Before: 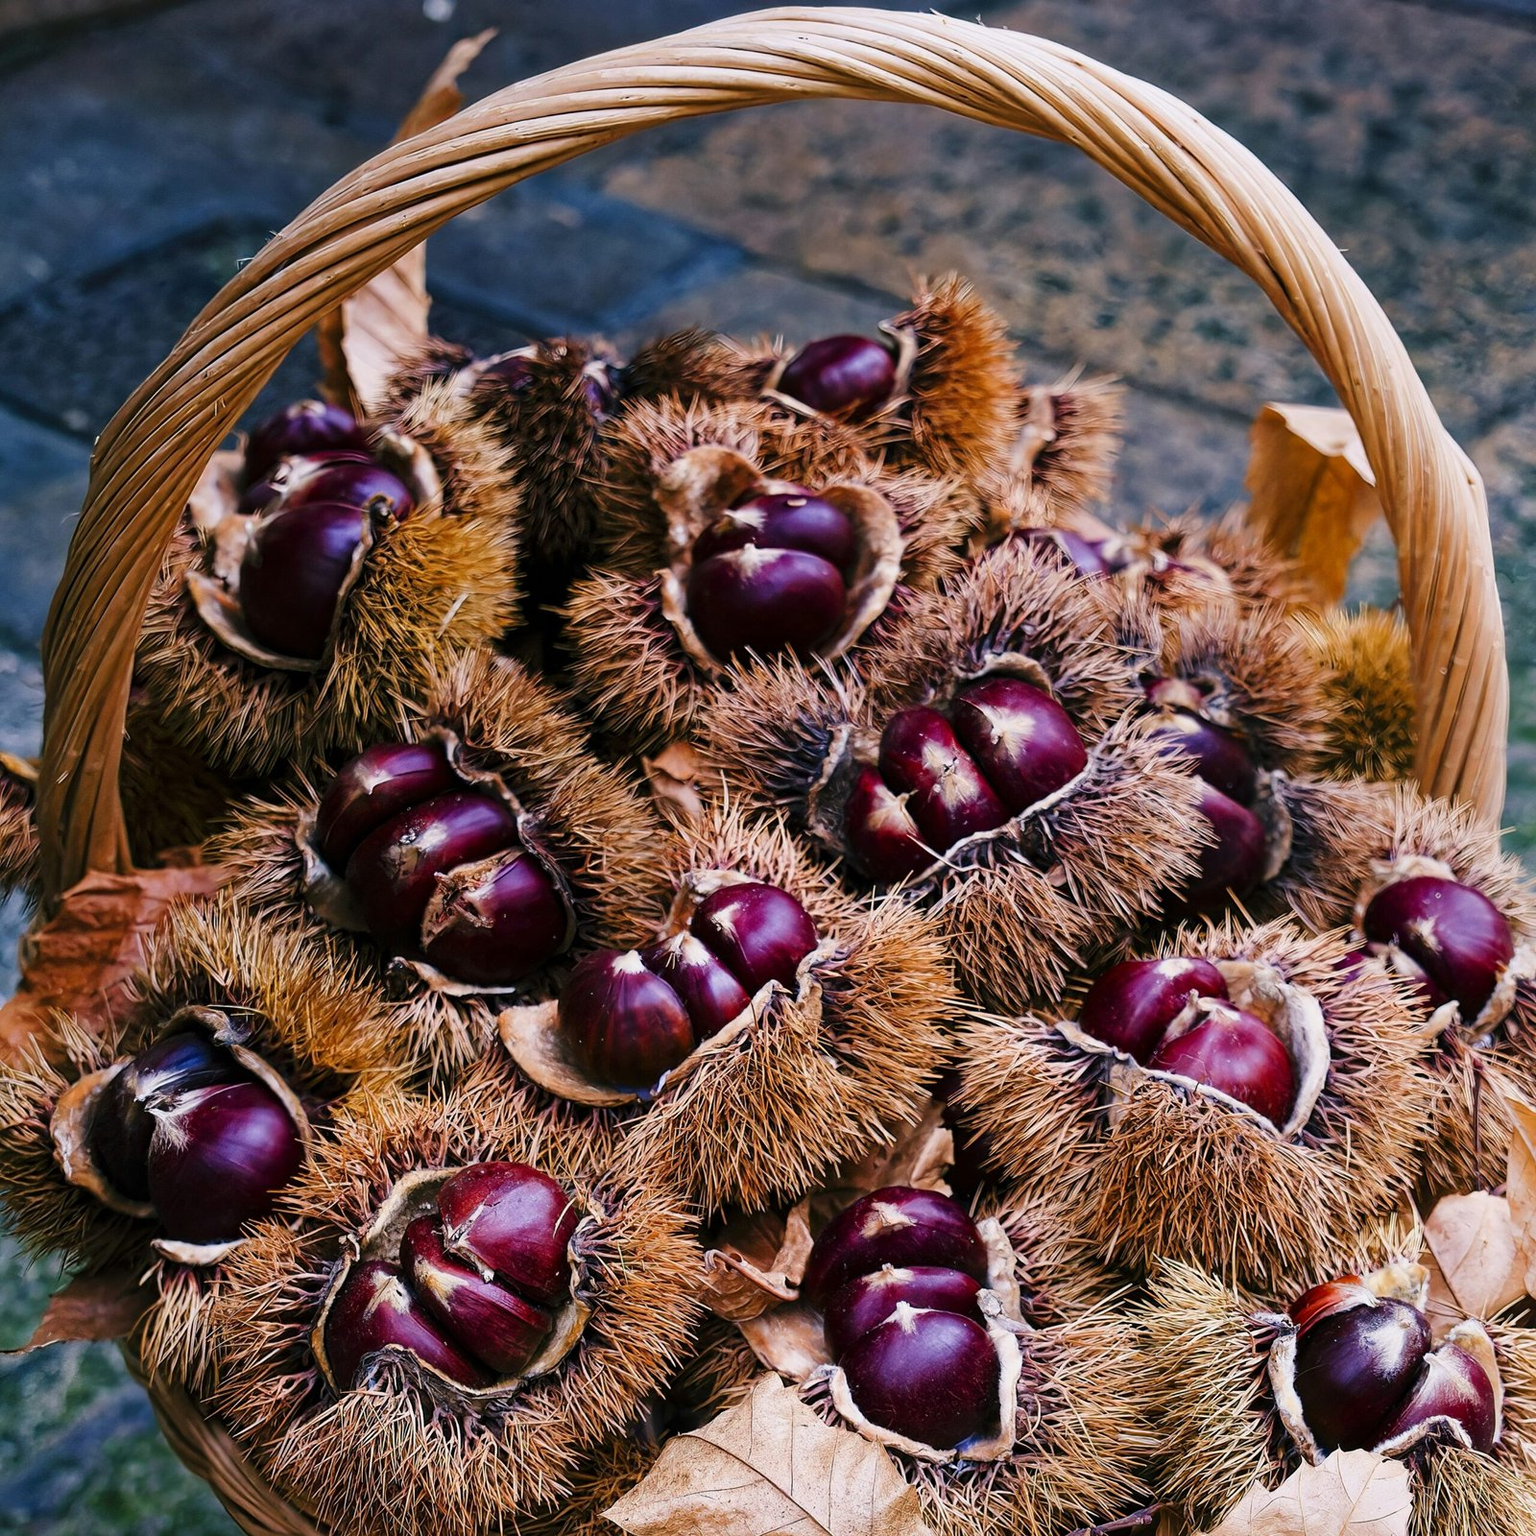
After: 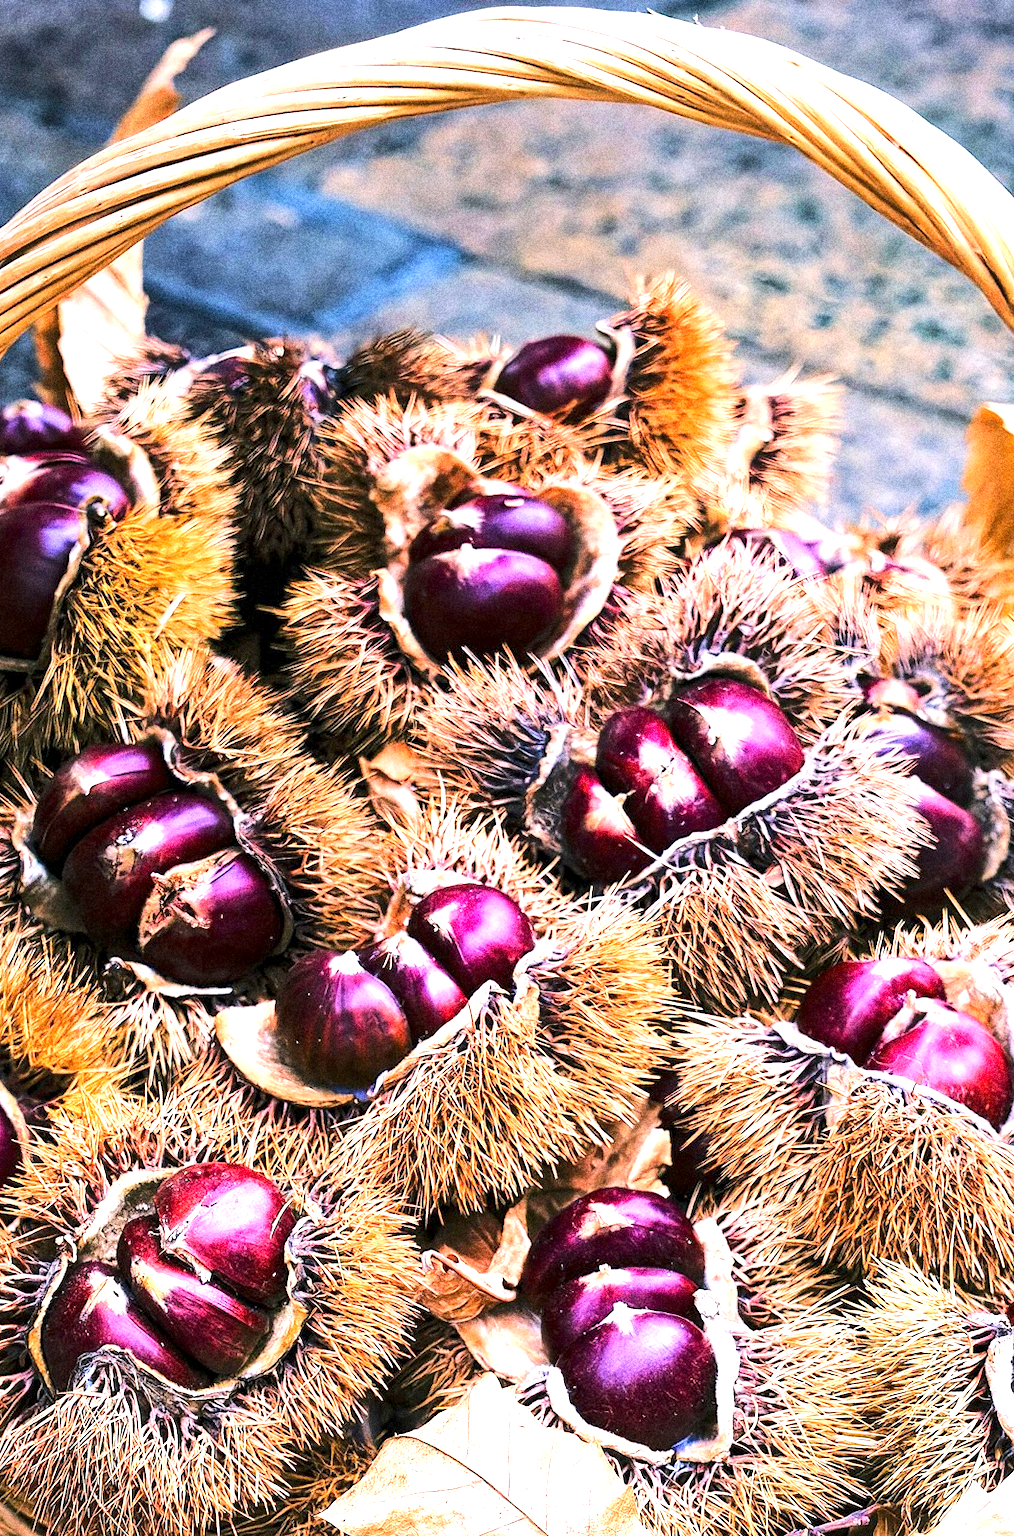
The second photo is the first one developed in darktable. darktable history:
exposure: black level correction 0, exposure 1.55 EV, compensate exposure bias true, compensate highlight preservation false
rgb curve: curves: ch0 [(0, 0) (0.284, 0.292) (0.505, 0.644) (1, 1)]; ch1 [(0, 0) (0.284, 0.292) (0.505, 0.644) (1, 1)]; ch2 [(0, 0) (0.284, 0.292) (0.505, 0.644) (1, 1)], compensate middle gray true
local contrast: highlights 100%, shadows 100%, detail 131%, midtone range 0.2
crop and rotate: left 18.442%, right 15.508%
grain: coarseness 14.49 ISO, strength 48.04%, mid-tones bias 35%
